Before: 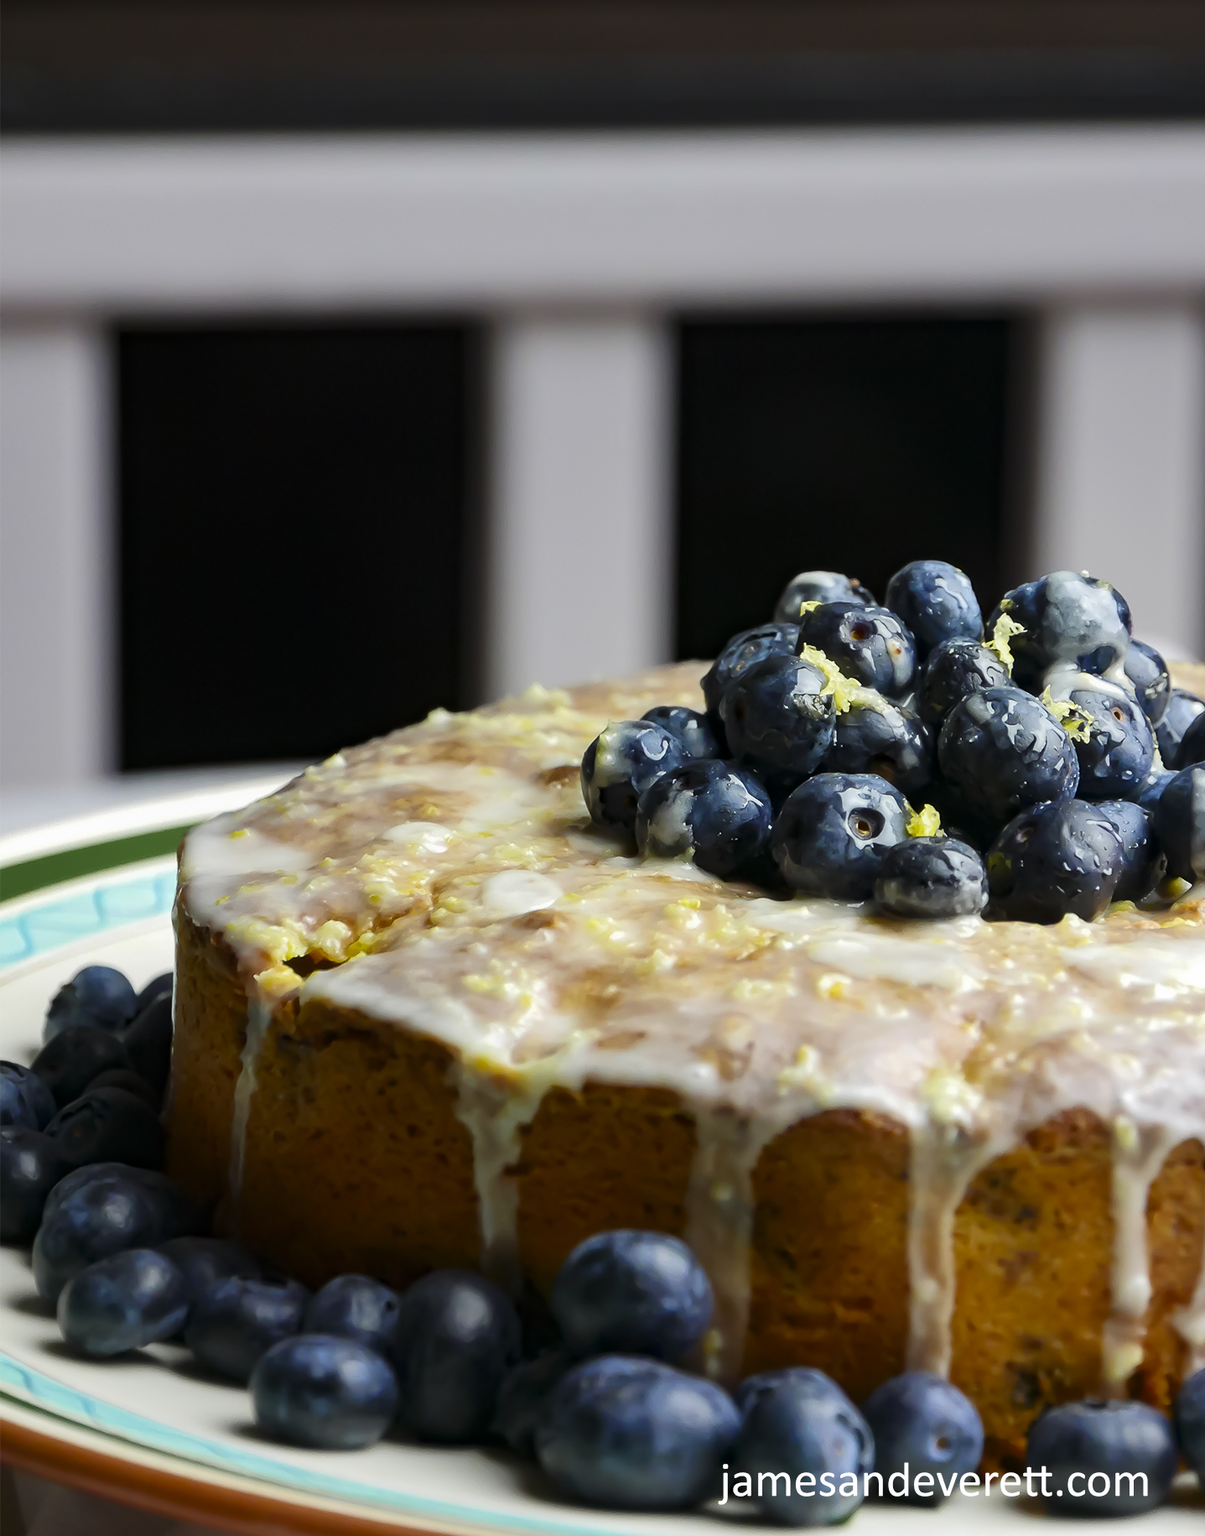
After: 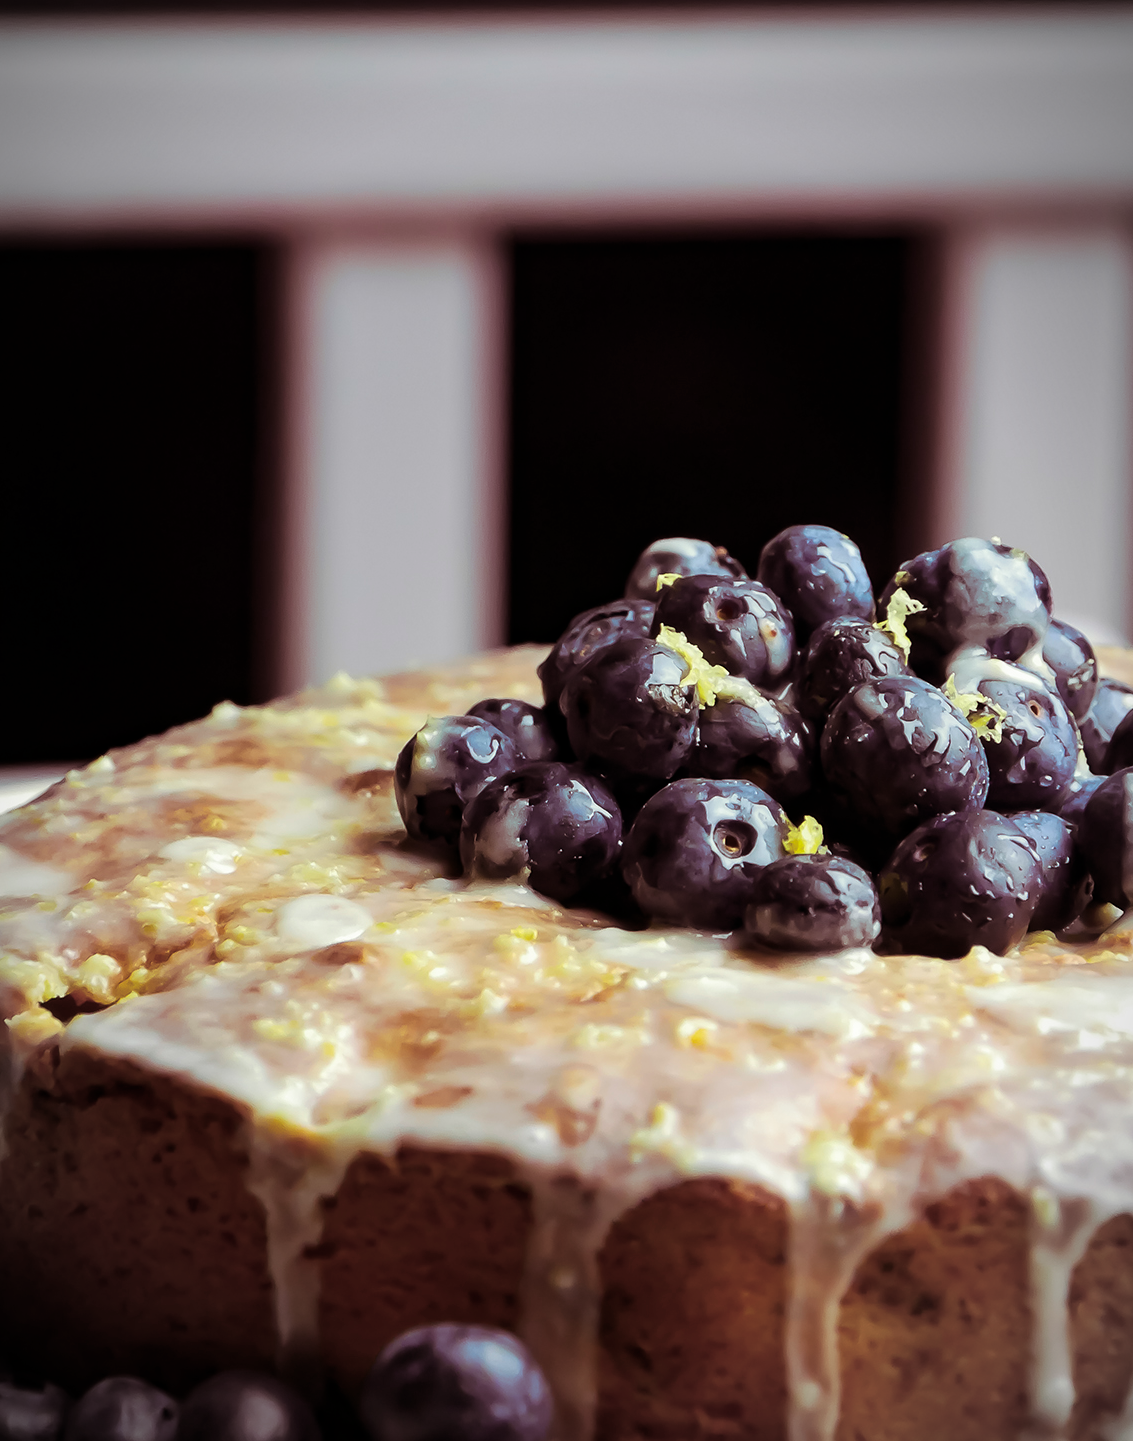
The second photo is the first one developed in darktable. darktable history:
vignetting: fall-off start 87%, automatic ratio true
split-toning: on, module defaults
crop and rotate: left 20.74%, top 7.912%, right 0.375%, bottom 13.378%
